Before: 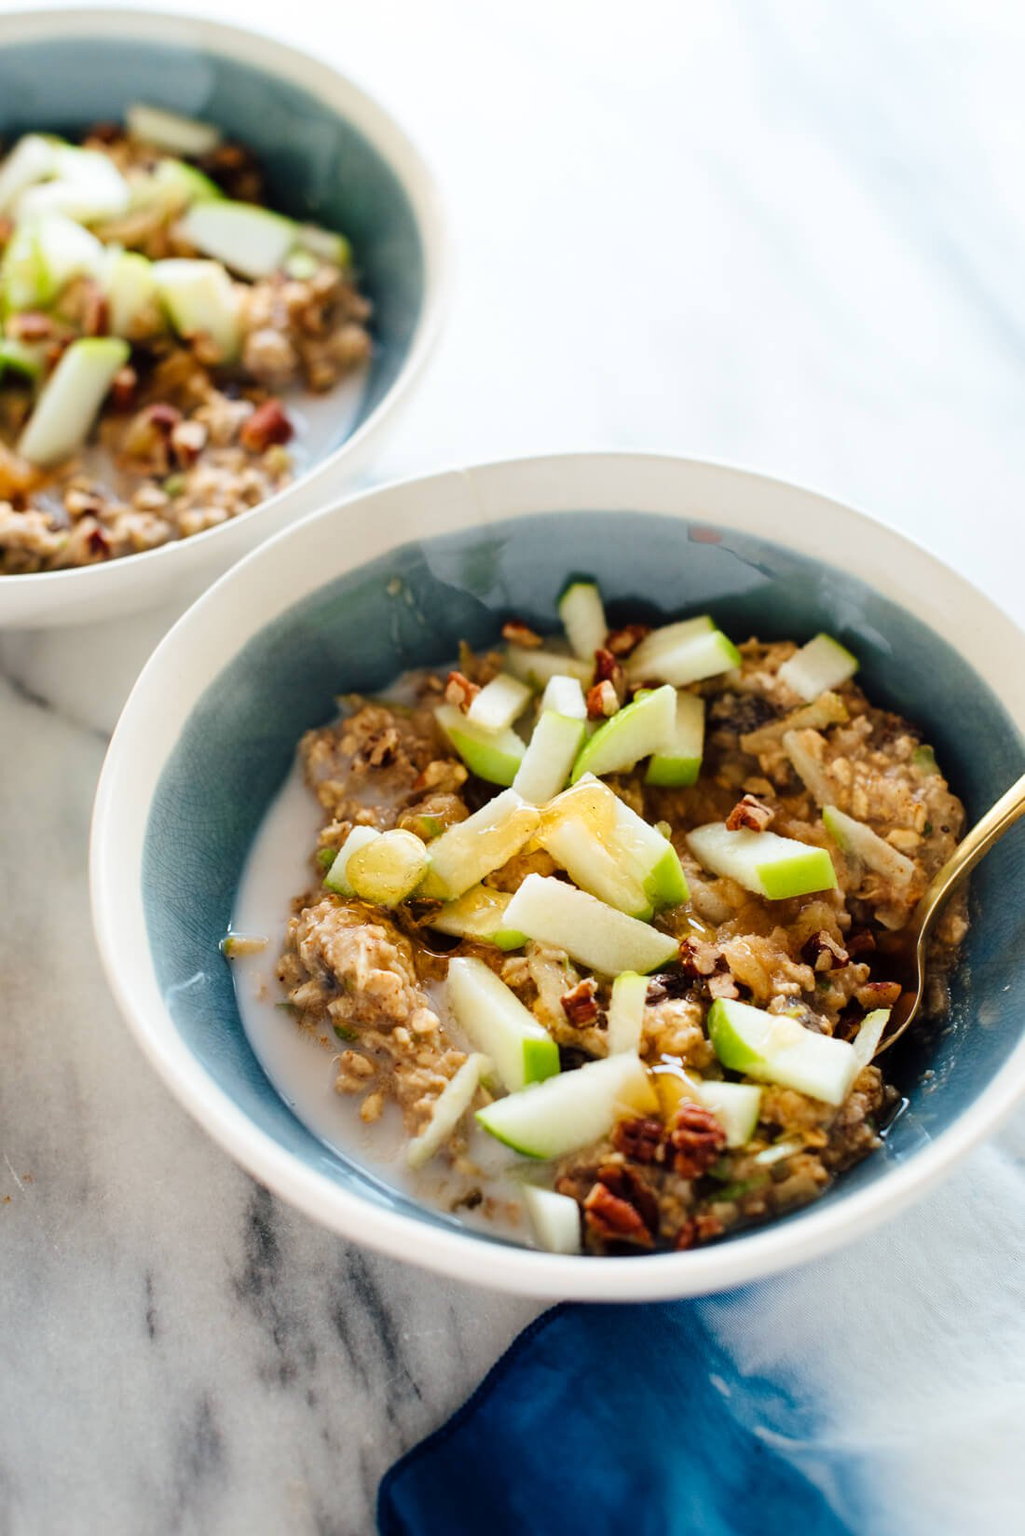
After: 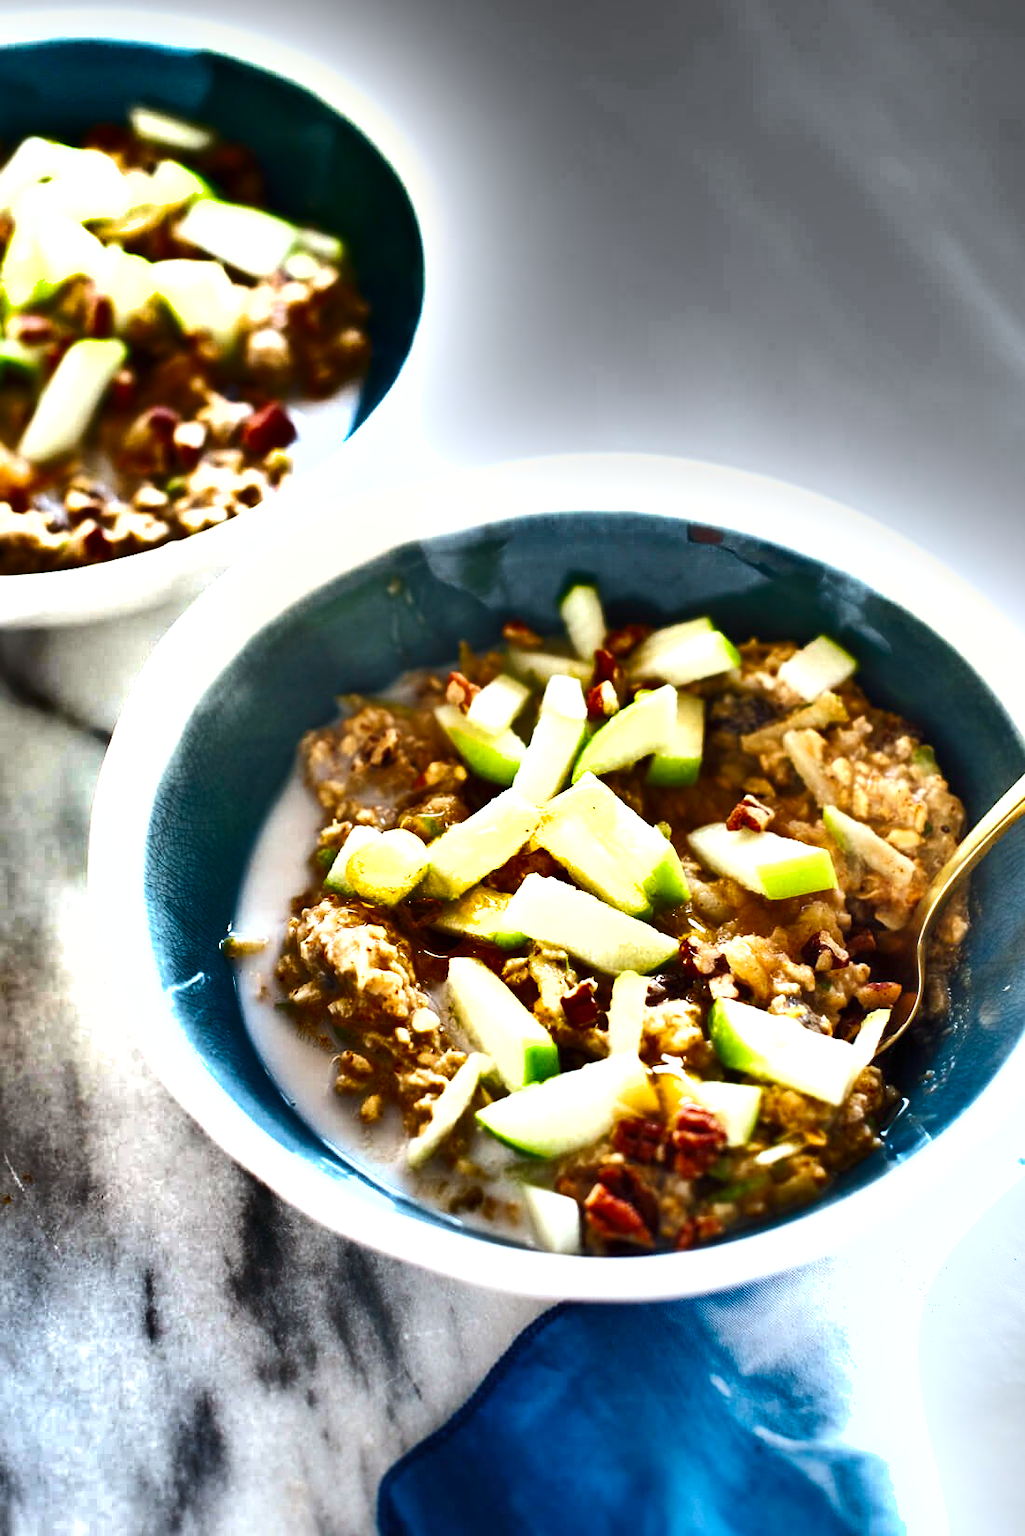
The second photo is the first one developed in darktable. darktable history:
white balance: red 0.967, blue 1.049
exposure: black level correction 0, exposure 0.95 EV, compensate exposure bias true, compensate highlight preservation false
contrast brightness saturation: contrast 0.08, saturation 0.02
shadows and highlights: shadows 20.91, highlights -82.73, soften with gaussian
